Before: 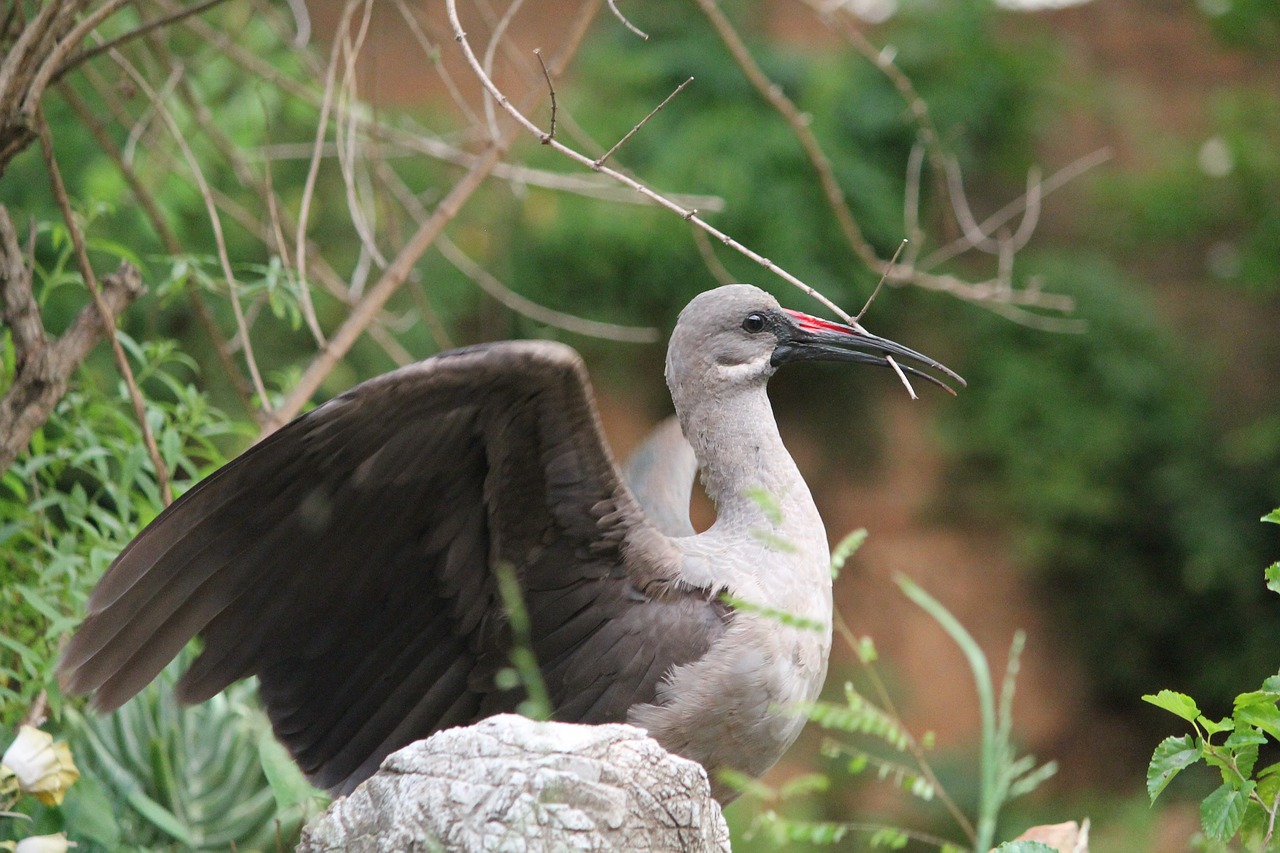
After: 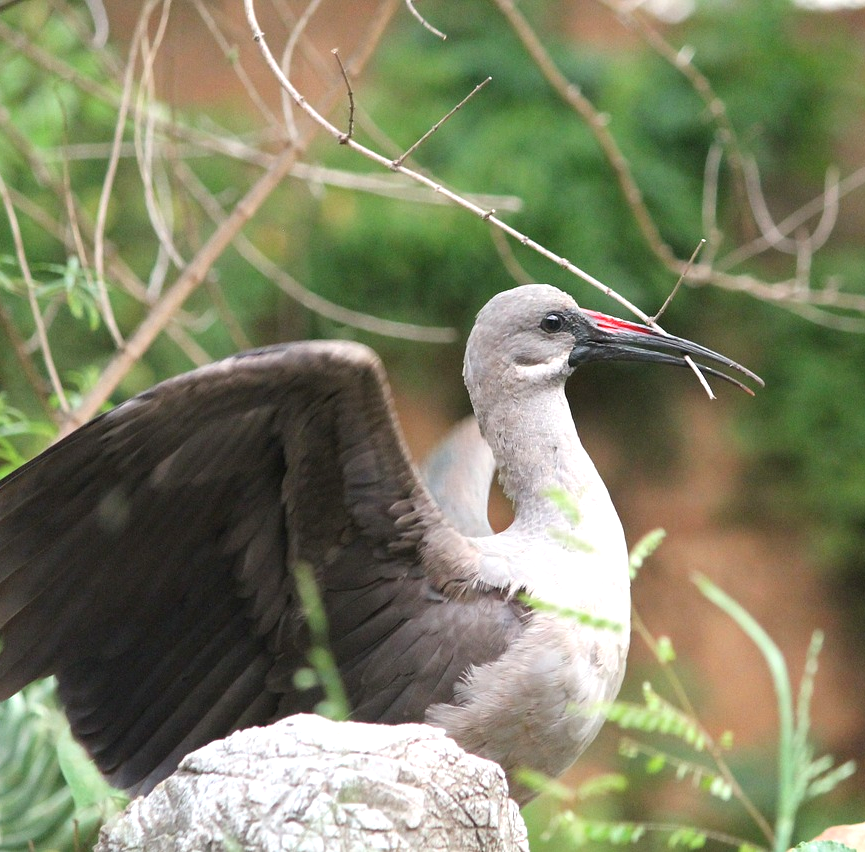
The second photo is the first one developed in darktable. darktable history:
exposure: black level correction 0.001, exposure 0.499 EV, compensate highlight preservation false
crop and rotate: left 15.784%, right 16.618%
